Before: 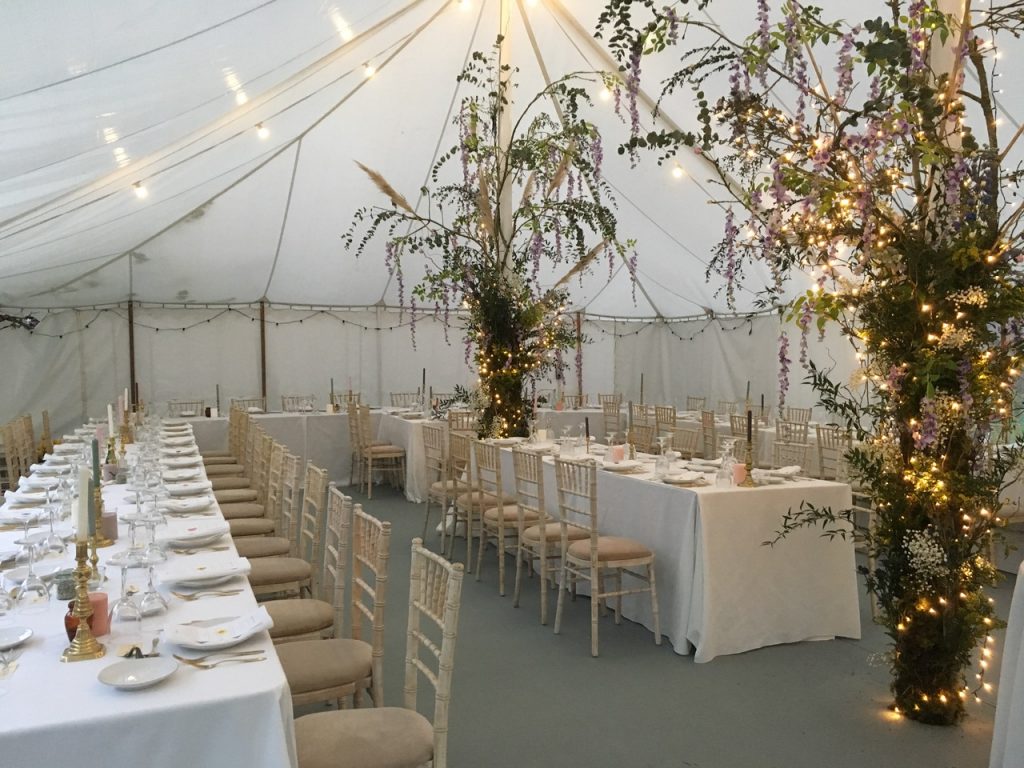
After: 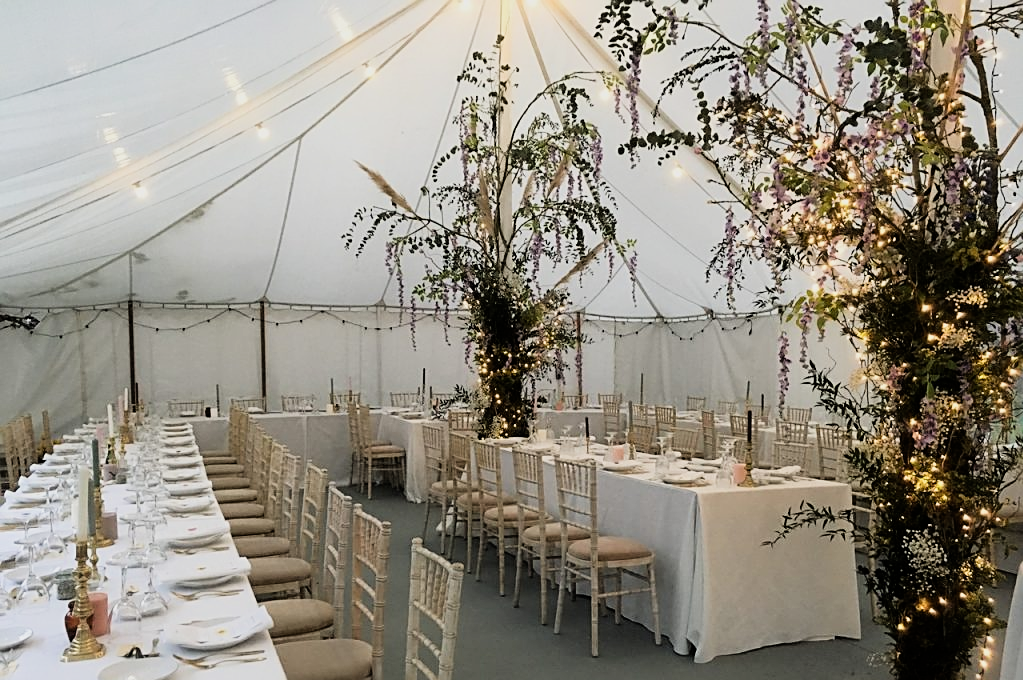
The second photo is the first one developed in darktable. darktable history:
sharpen: on, module defaults
filmic rgb: black relative exposure -7.97 EV, white relative exposure 4.05 EV, hardness 4.2, contrast 1.374
crop and rotate: top 0%, bottom 11.344%
